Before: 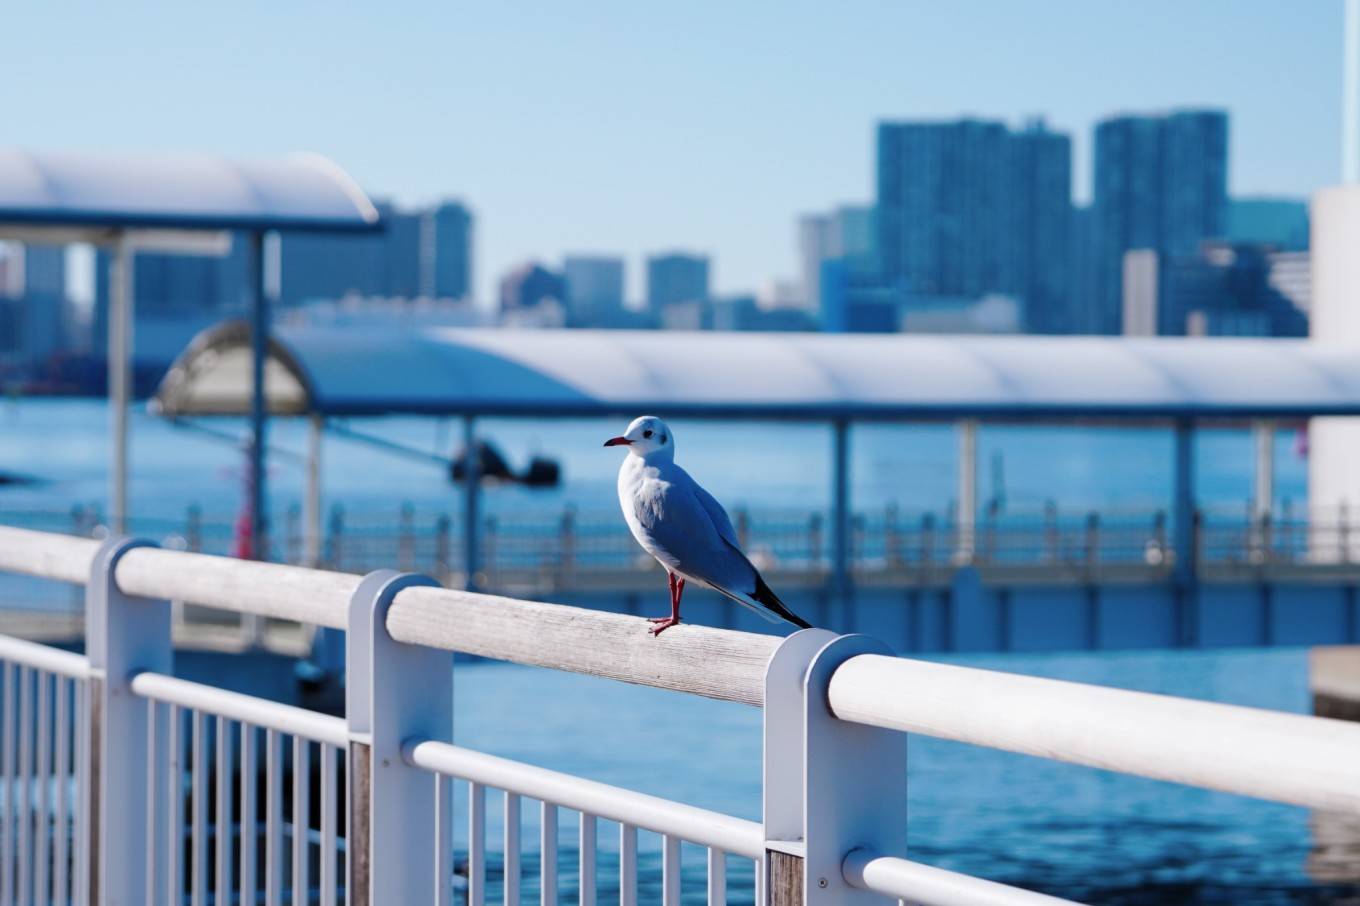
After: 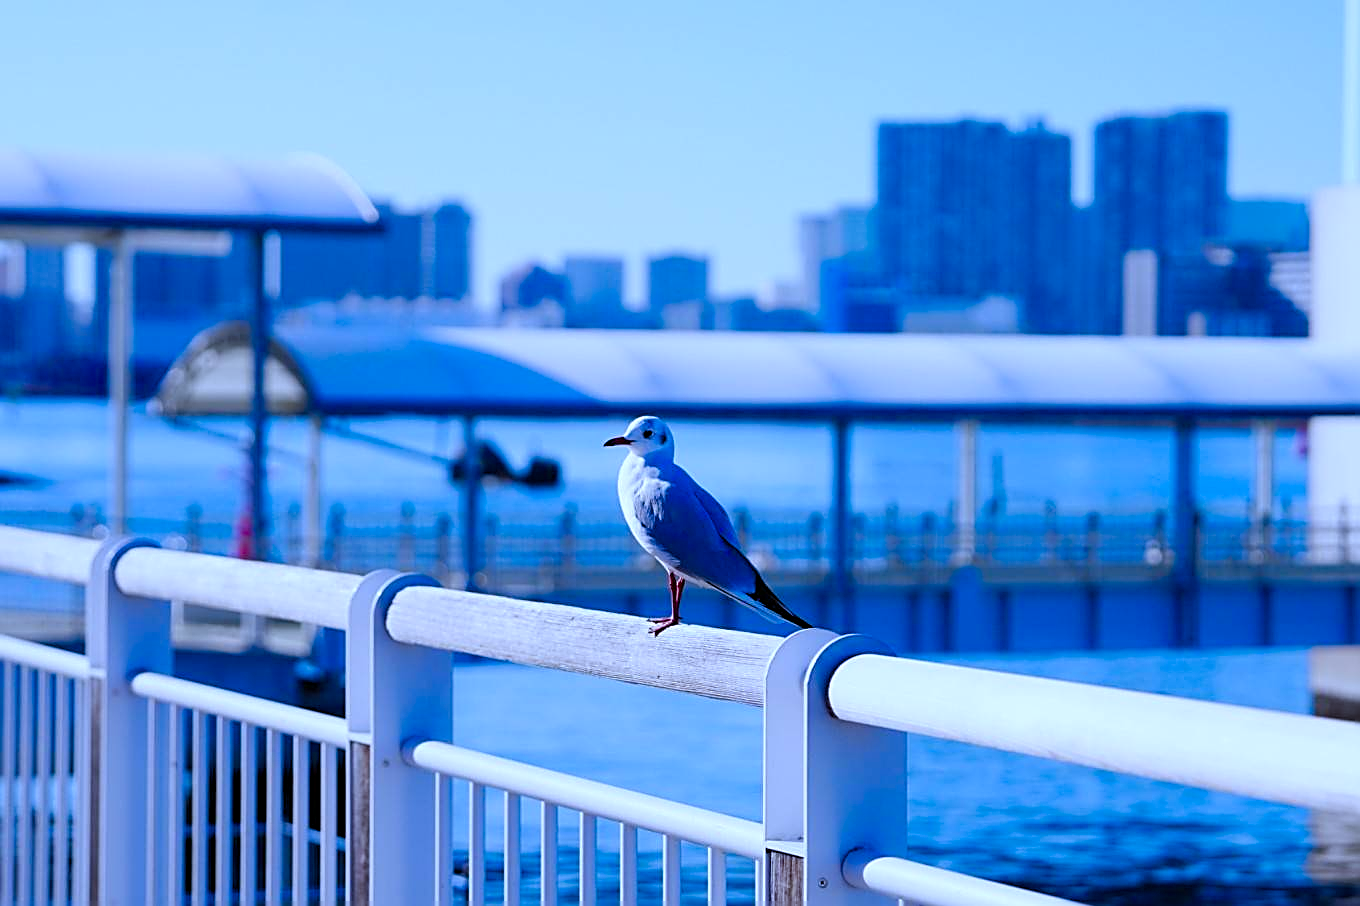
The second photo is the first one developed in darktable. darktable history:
sharpen: amount 0.75
color balance rgb: perceptual saturation grading › global saturation 20%, perceptual saturation grading › highlights -25%, perceptual saturation grading › shadows 50%
white balance: red 0.871, blue 1.249
